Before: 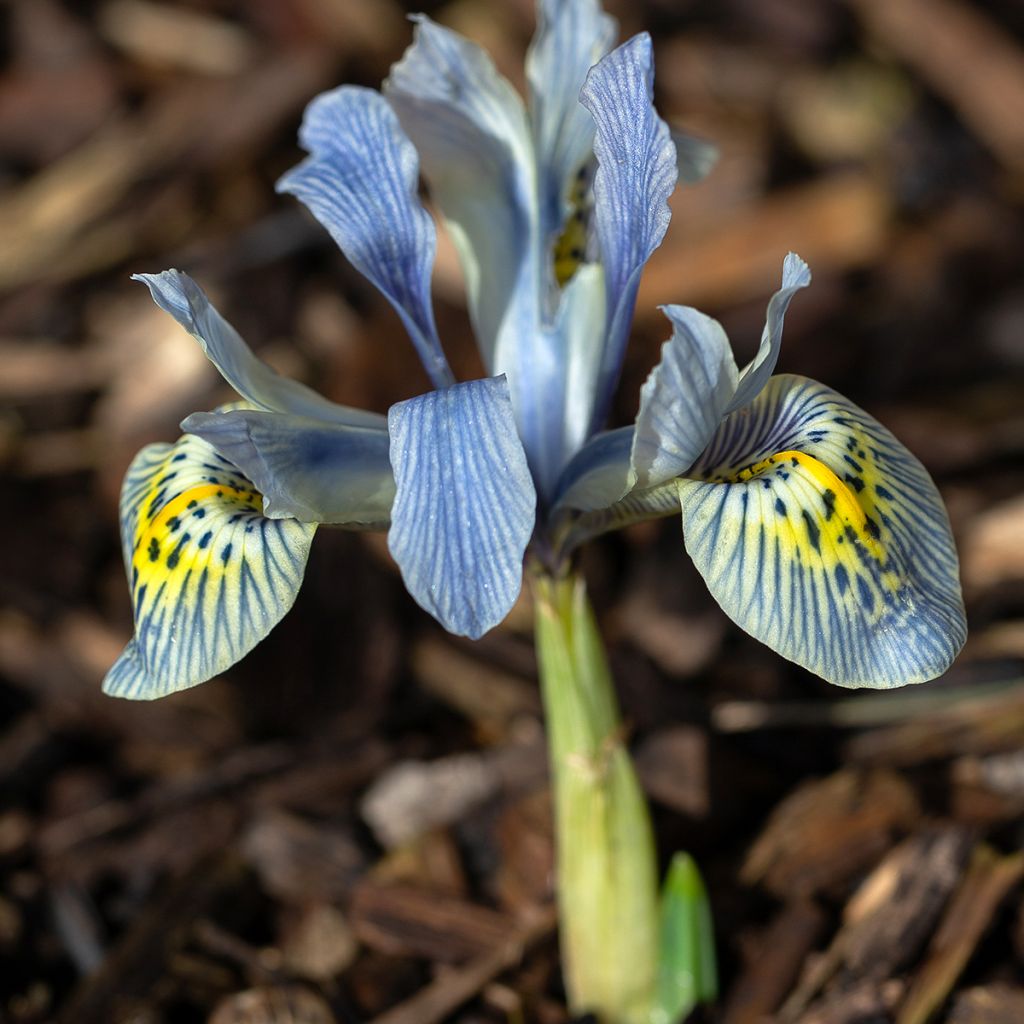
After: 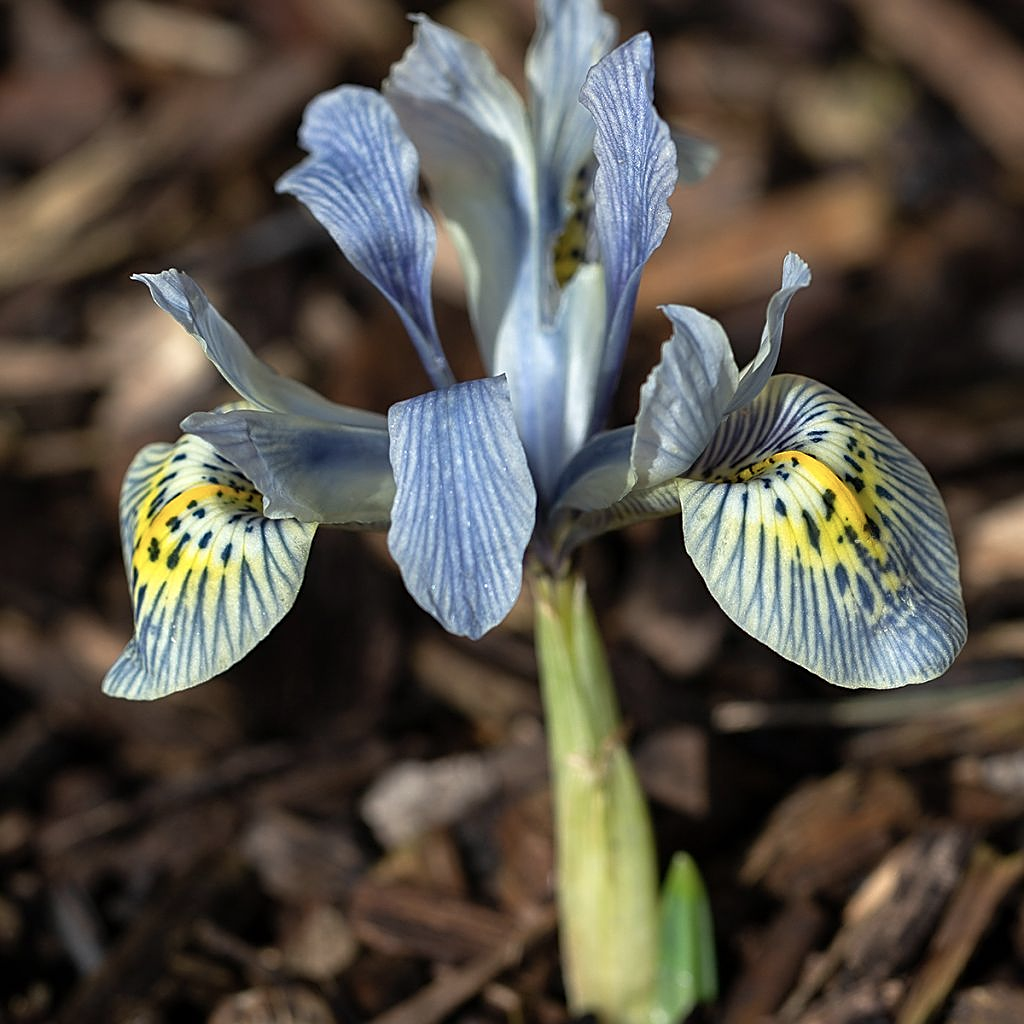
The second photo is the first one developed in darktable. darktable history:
contrast brightness saturation: saturation -0.17
sharpen: on, module defaults
